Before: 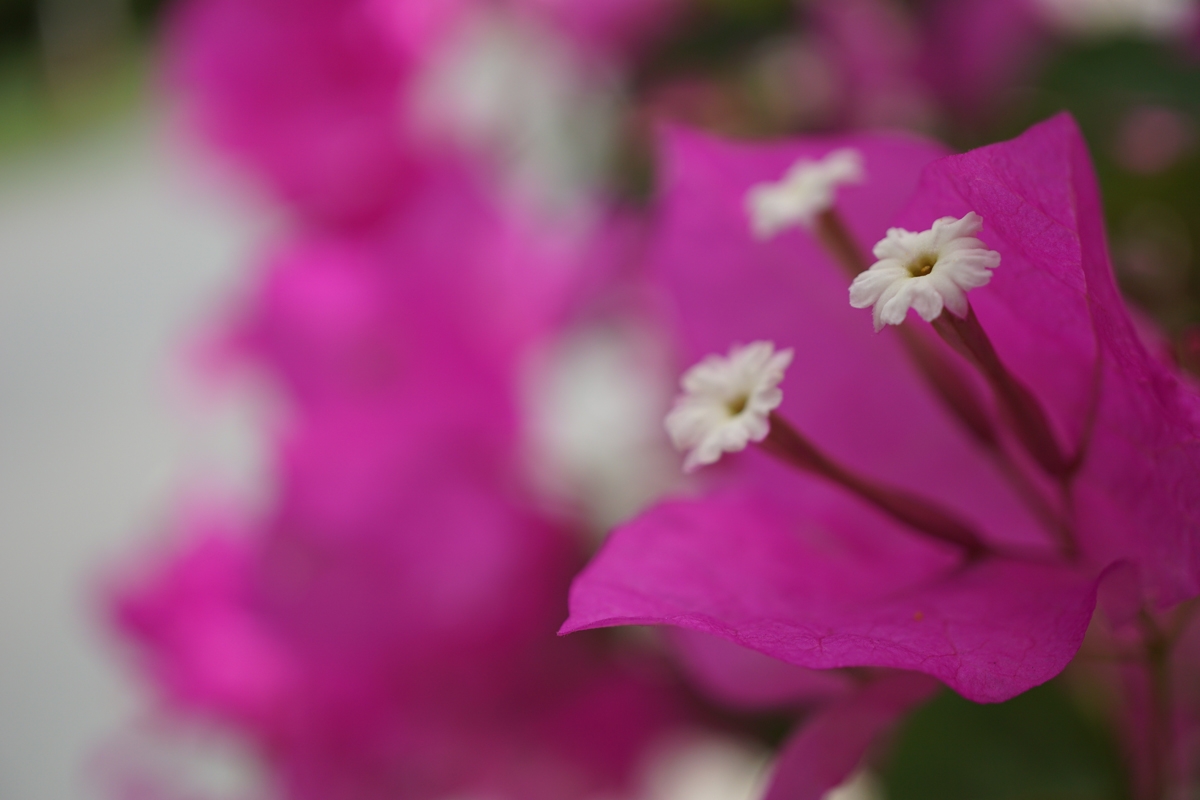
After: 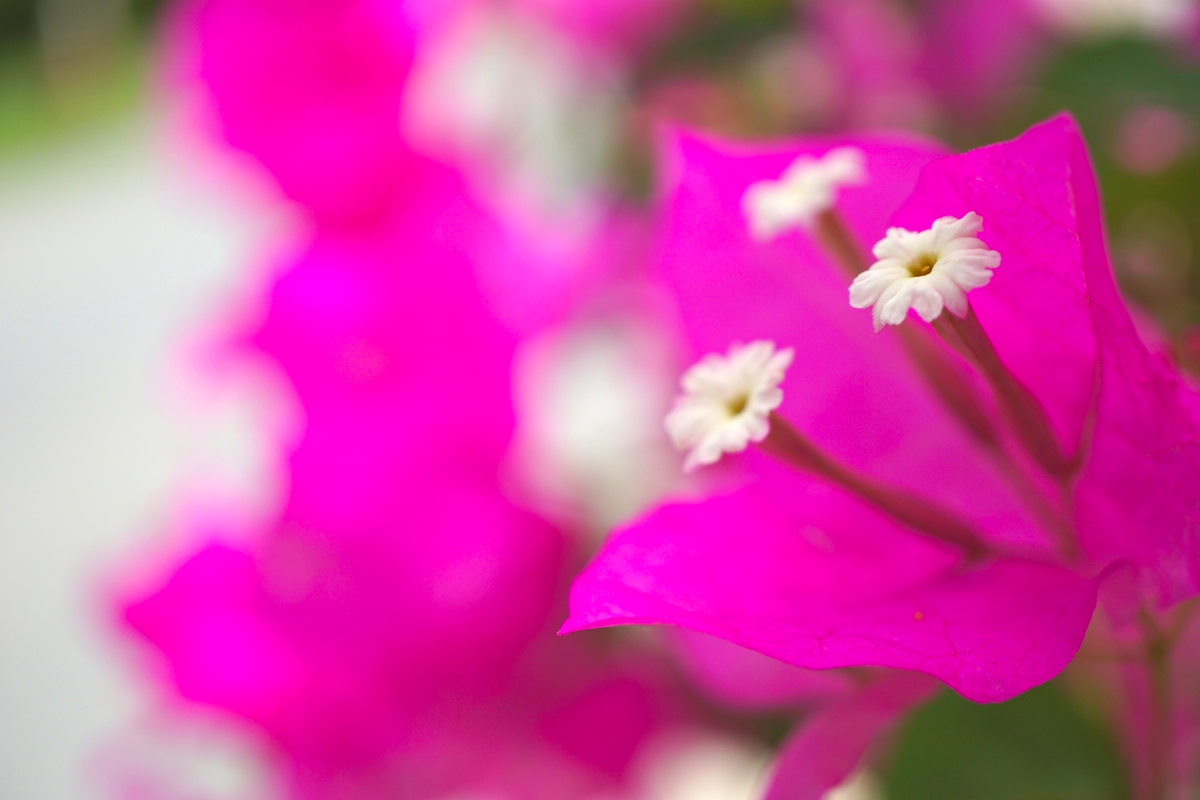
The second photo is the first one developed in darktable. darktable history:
contrast brightness saturation: contrast -0.19, saturation 0.19
exposure: black level correction 0, exposure 1.1 EV, compensate exposure bias true, compensate highlight preservation false
